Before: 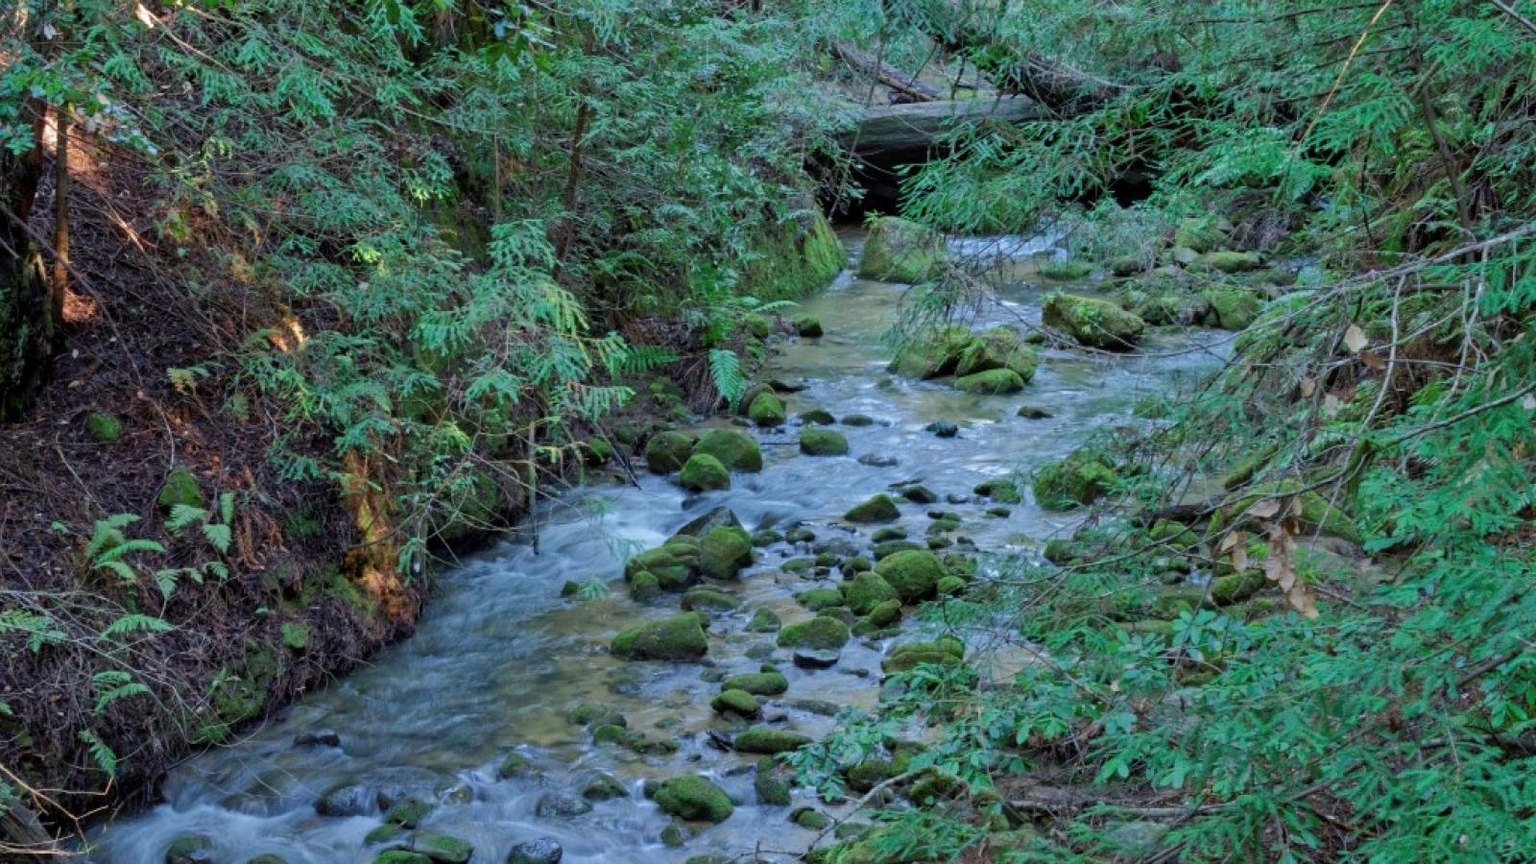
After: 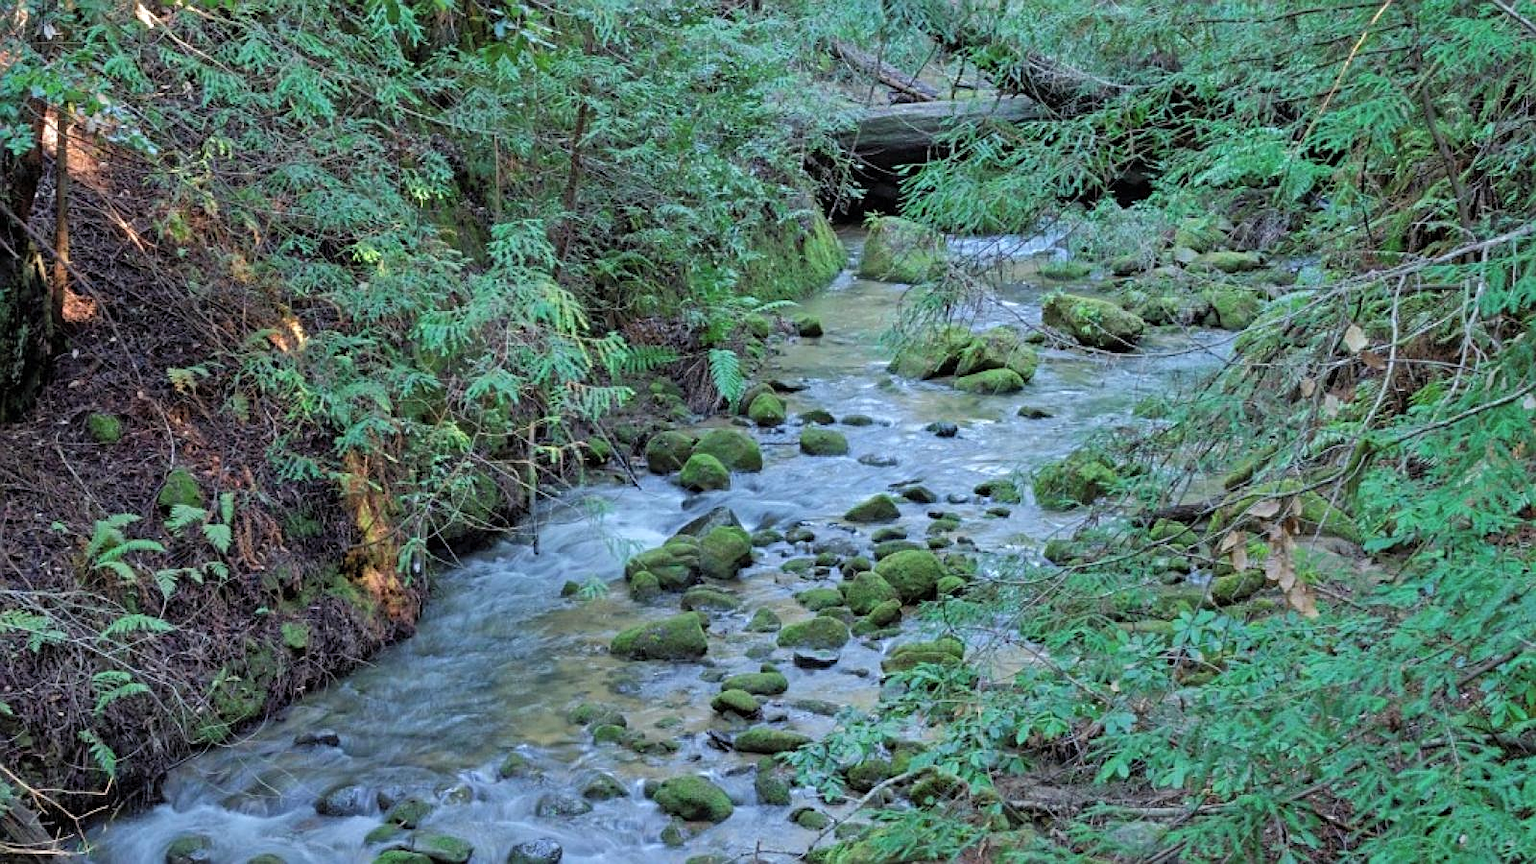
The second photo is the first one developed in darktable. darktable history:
exposure: exposure 0.131 EV, compensate highlight preservation false
contrast brightness saturation: brightness 0.13
levels: levels [0, 0.51, 1]
sharpen: on, module defaults
